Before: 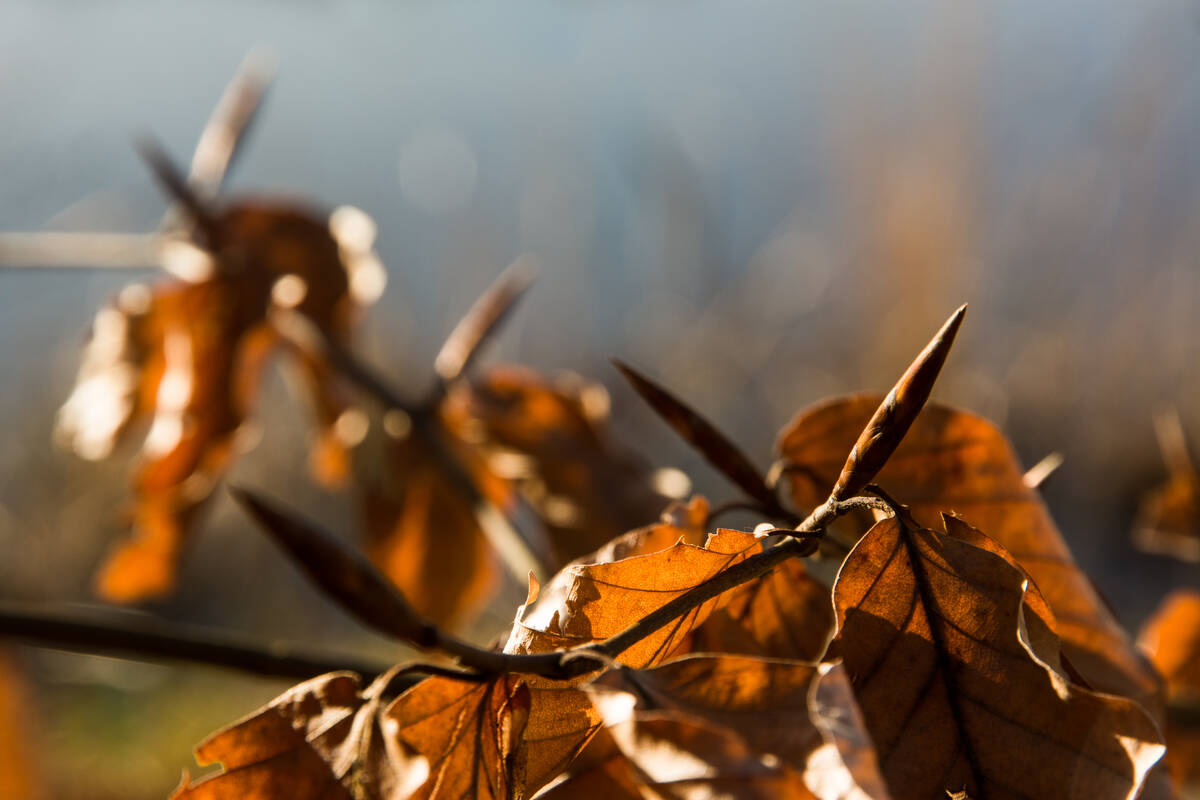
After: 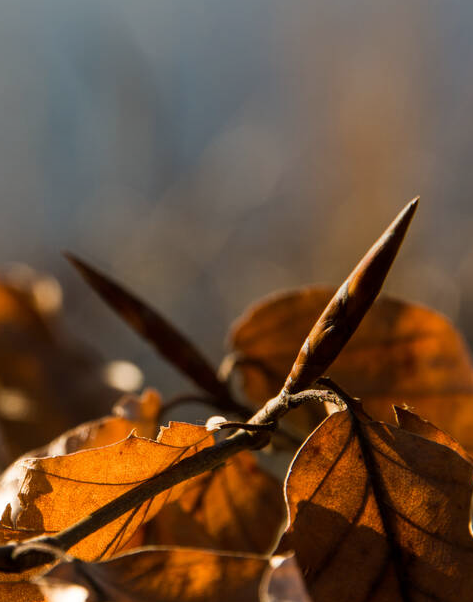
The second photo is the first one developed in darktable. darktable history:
crop: left 45.721%, top 13.393%, right 14.118%, bottom 10.01%
graduated density: on, module defaults
